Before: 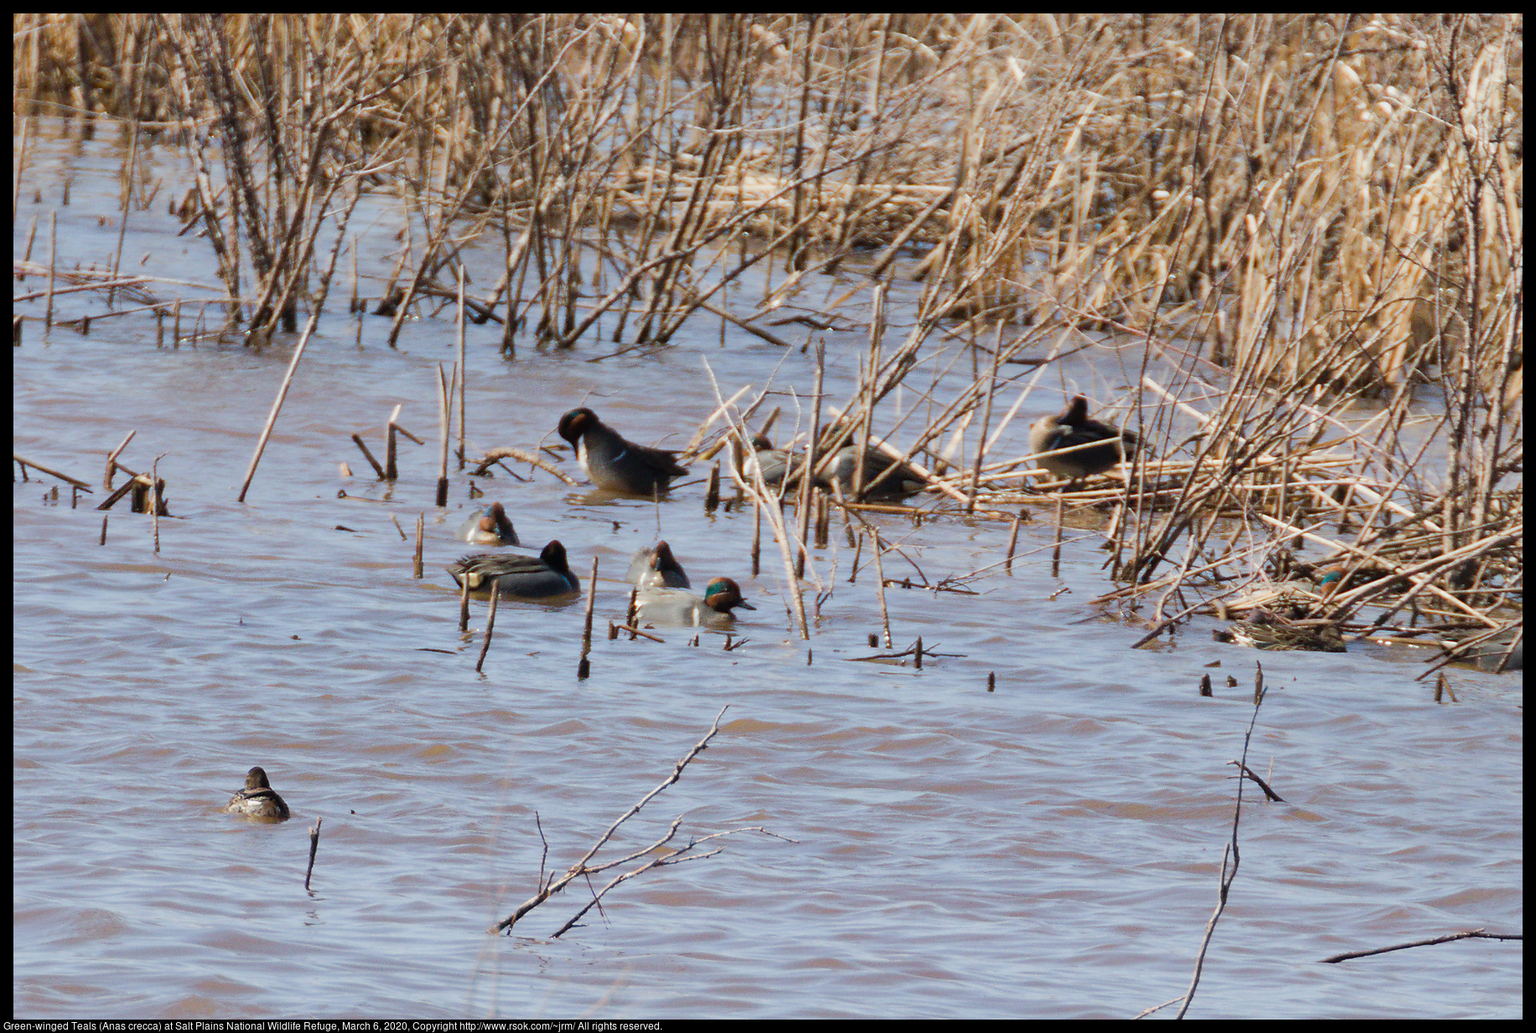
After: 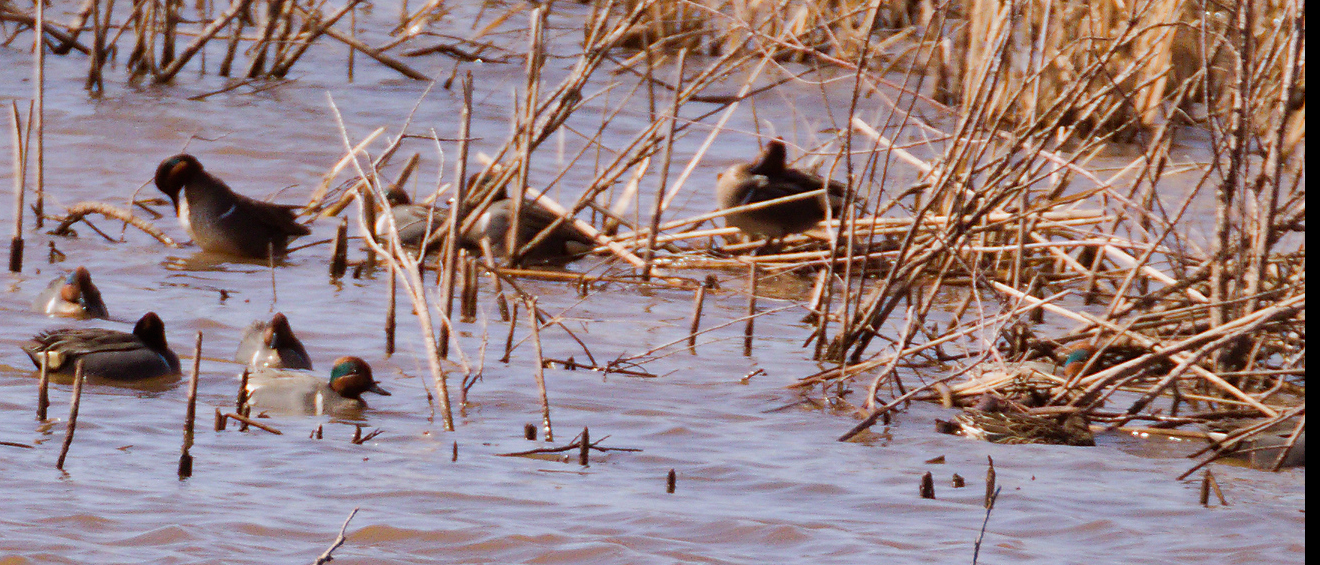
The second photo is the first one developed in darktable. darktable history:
white balance: red 1.009, blue 1.027
rgb levels: mode RGB, independent channels, levels [[0, 0.5, 1], [0, 0.521, 1], [0, 0.536, 1]]
crop and rotate: left 27.938%, top 27.046%, bottom 27.046%
tone equalizer: on, module defaults
